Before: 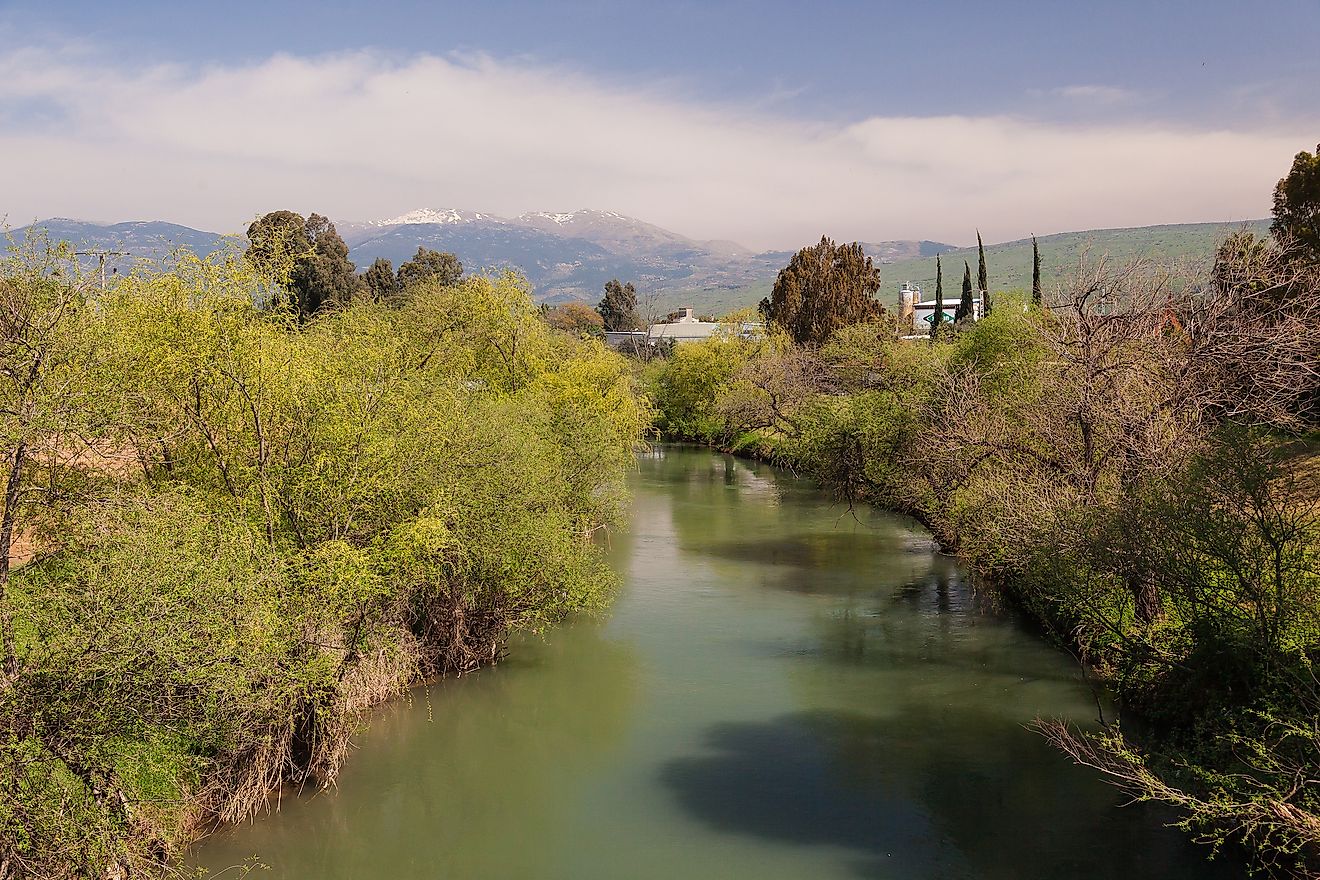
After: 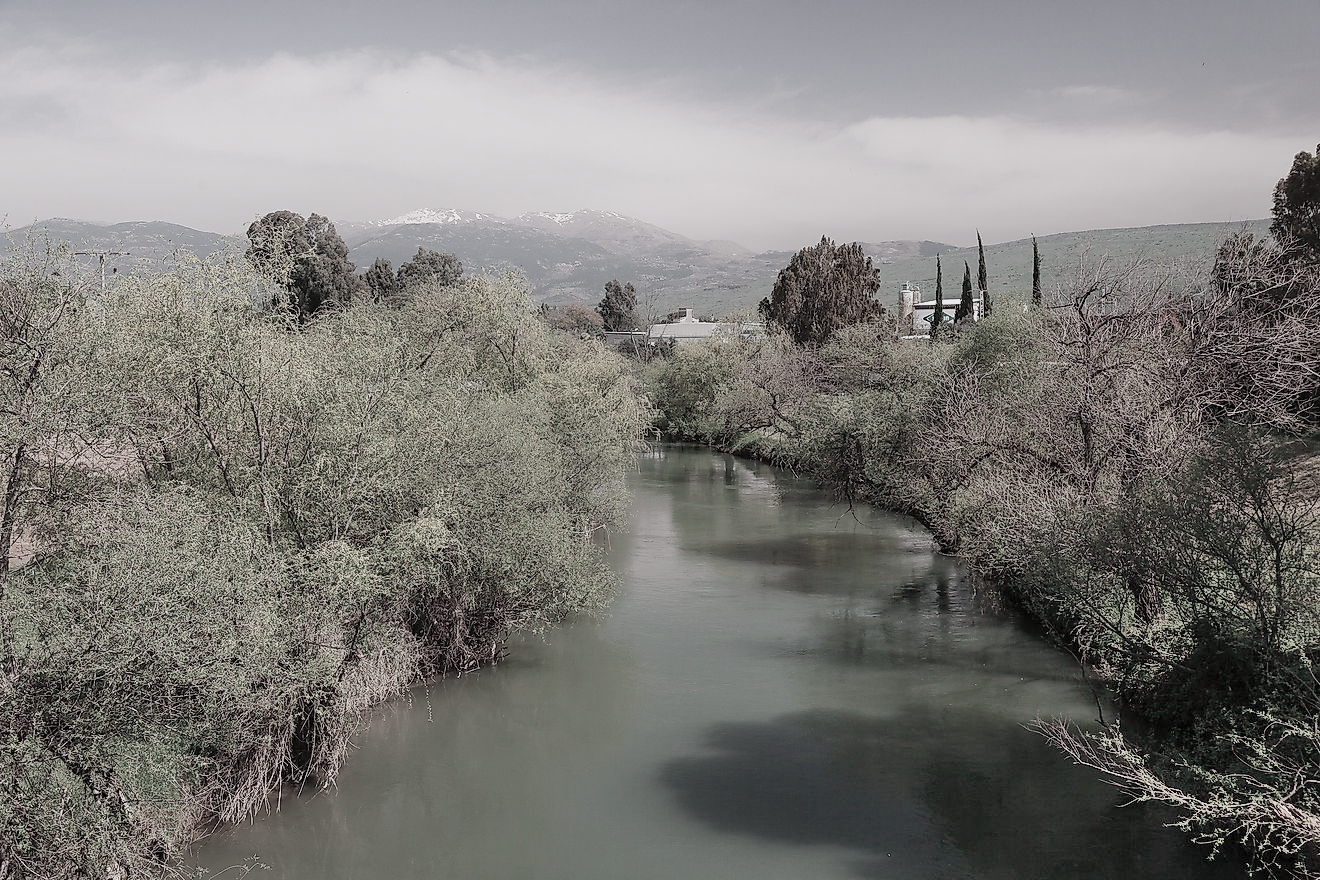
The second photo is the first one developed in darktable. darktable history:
shadows and highlights: highlights 70.7, soften with gaussian
color balance rgb: shadows lift › chroma 1%, shadows lift › hue 113°, highlights gain › chroma 0.2%, highlights gain › hue 333°, perceptual saturation grading › global saturation 20%, perceptual saturation grading › highlights -25%, perceptual saturation grading › shadows 25%, contrast -10%
color contrast: green-magenta contrast 0.3, blue-yellow contrast 0.15
white balance: red 0.984, blue 1.059
